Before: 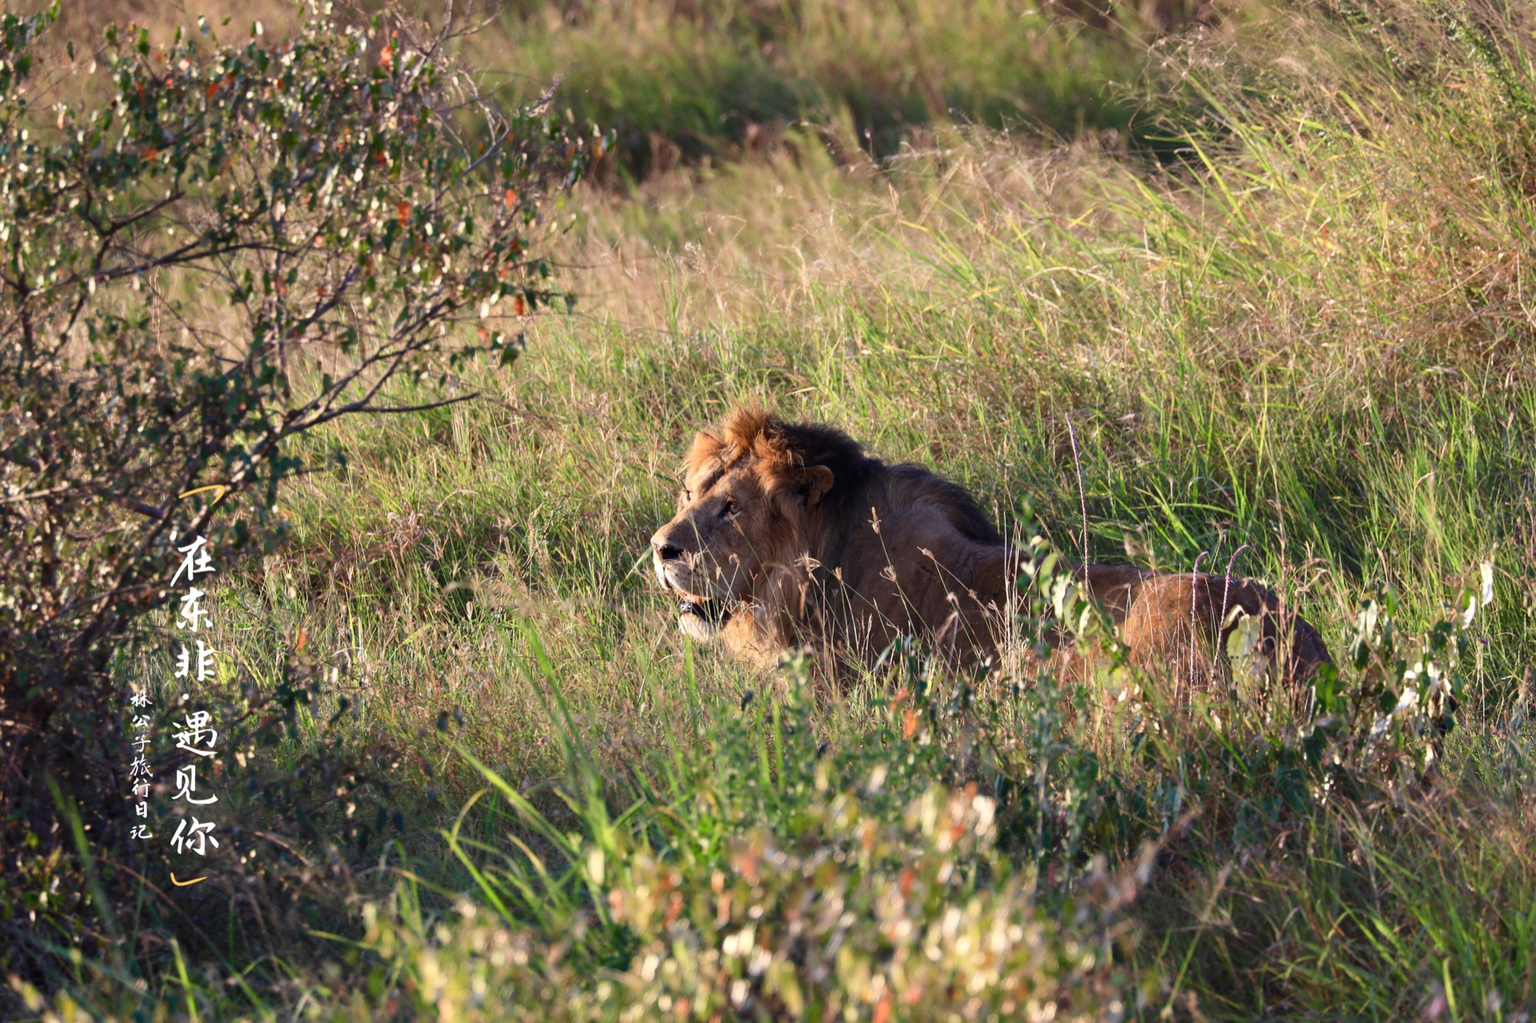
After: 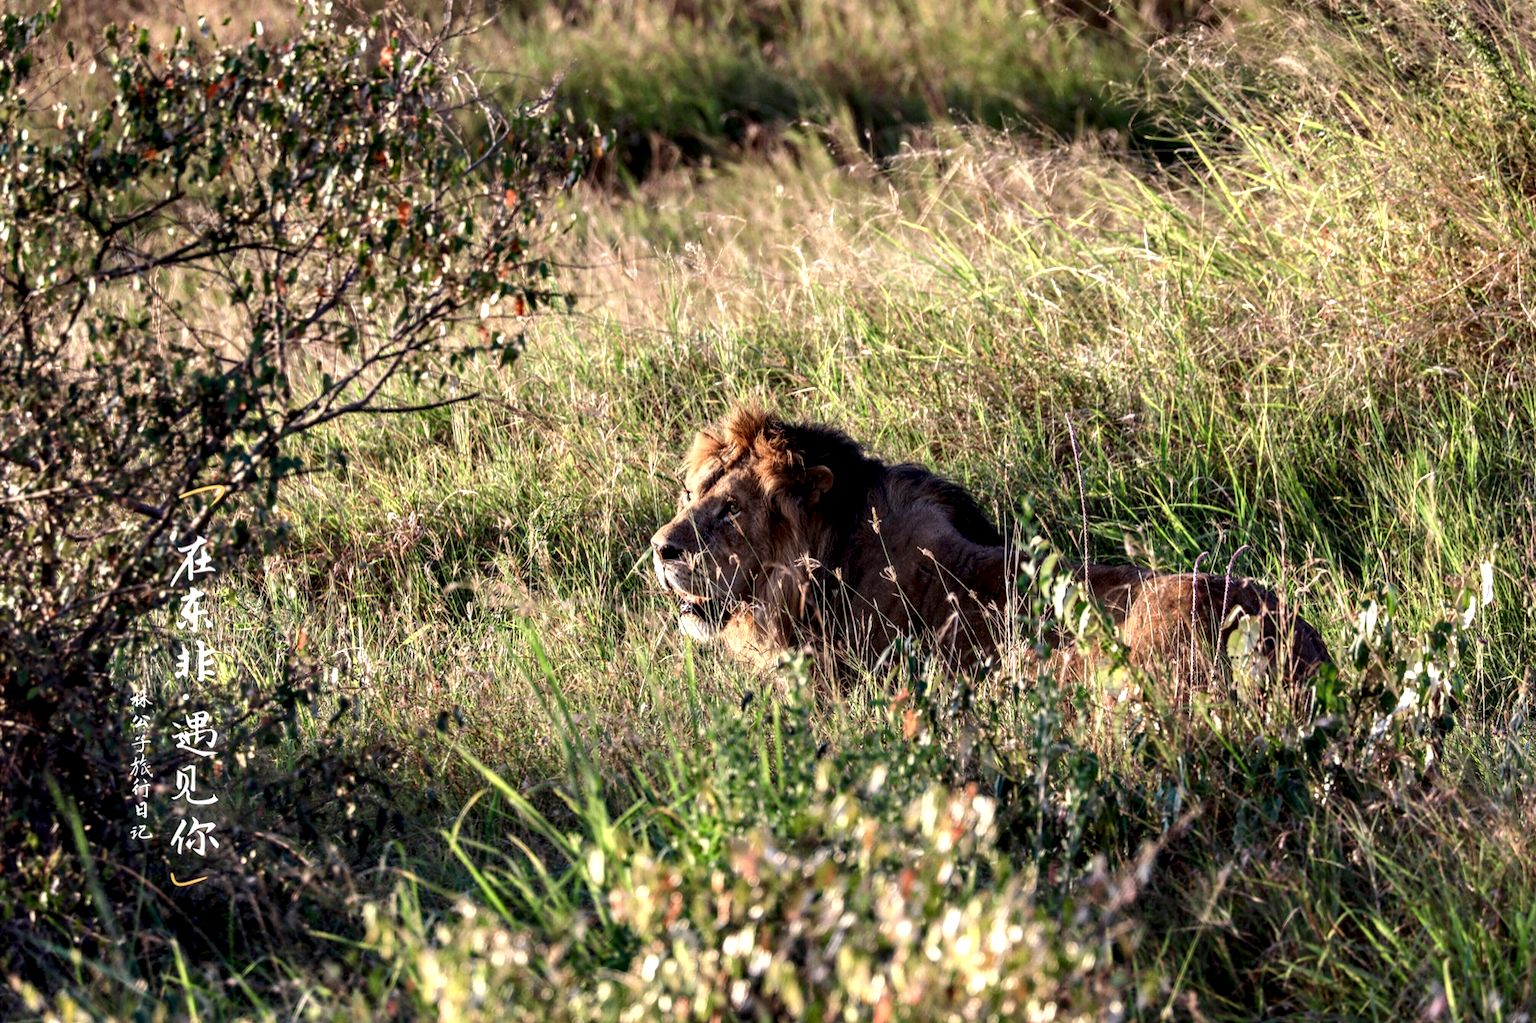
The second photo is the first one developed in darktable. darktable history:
local contrast: highlights 18%, detail 186%
